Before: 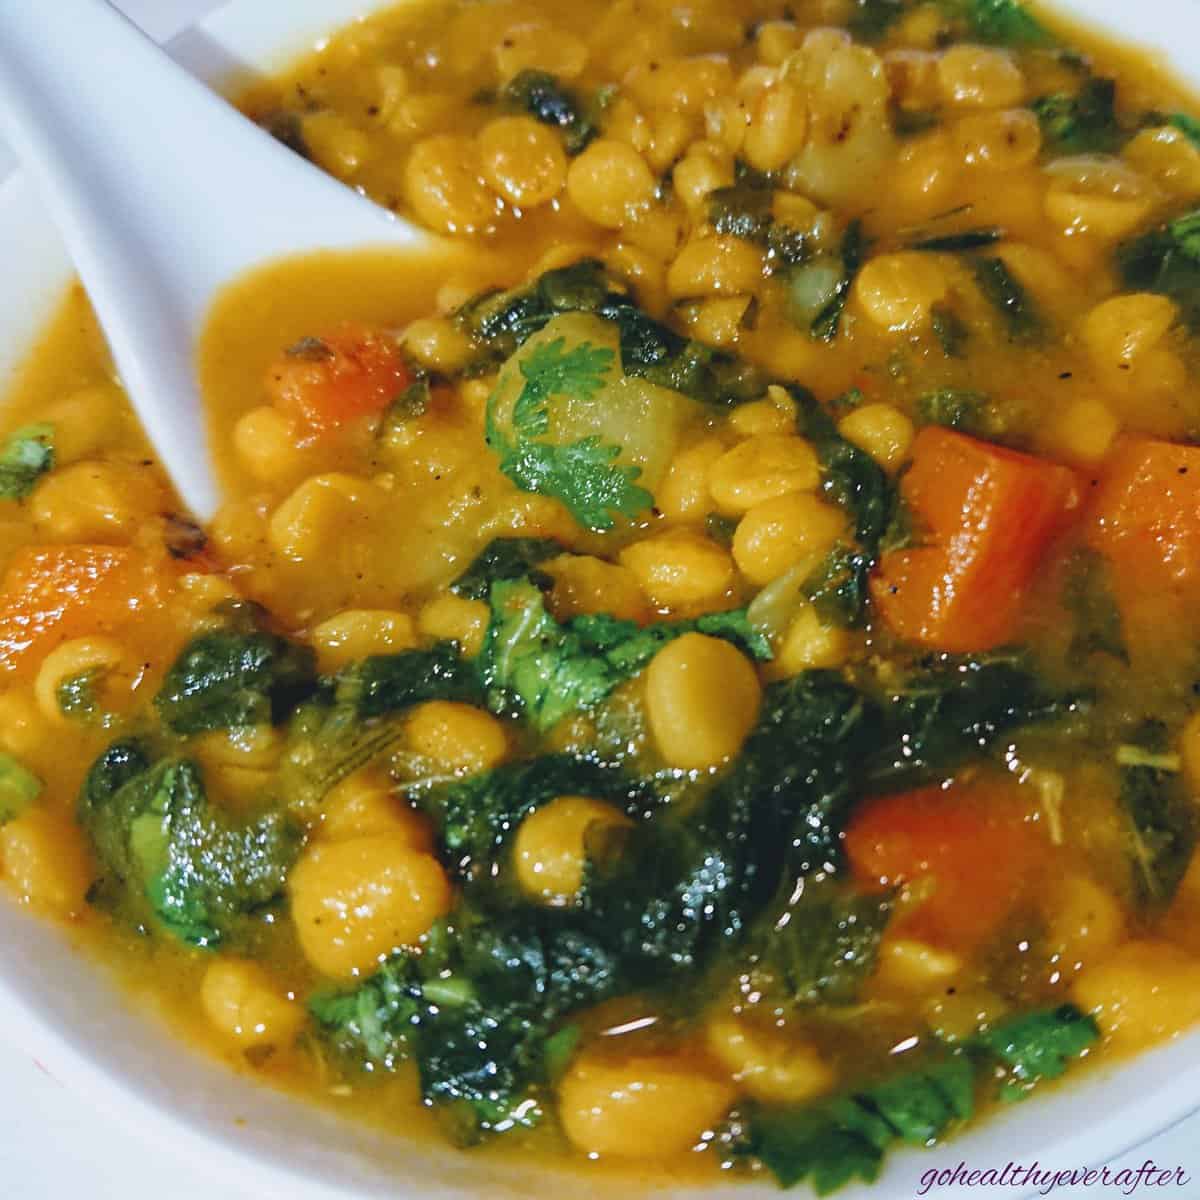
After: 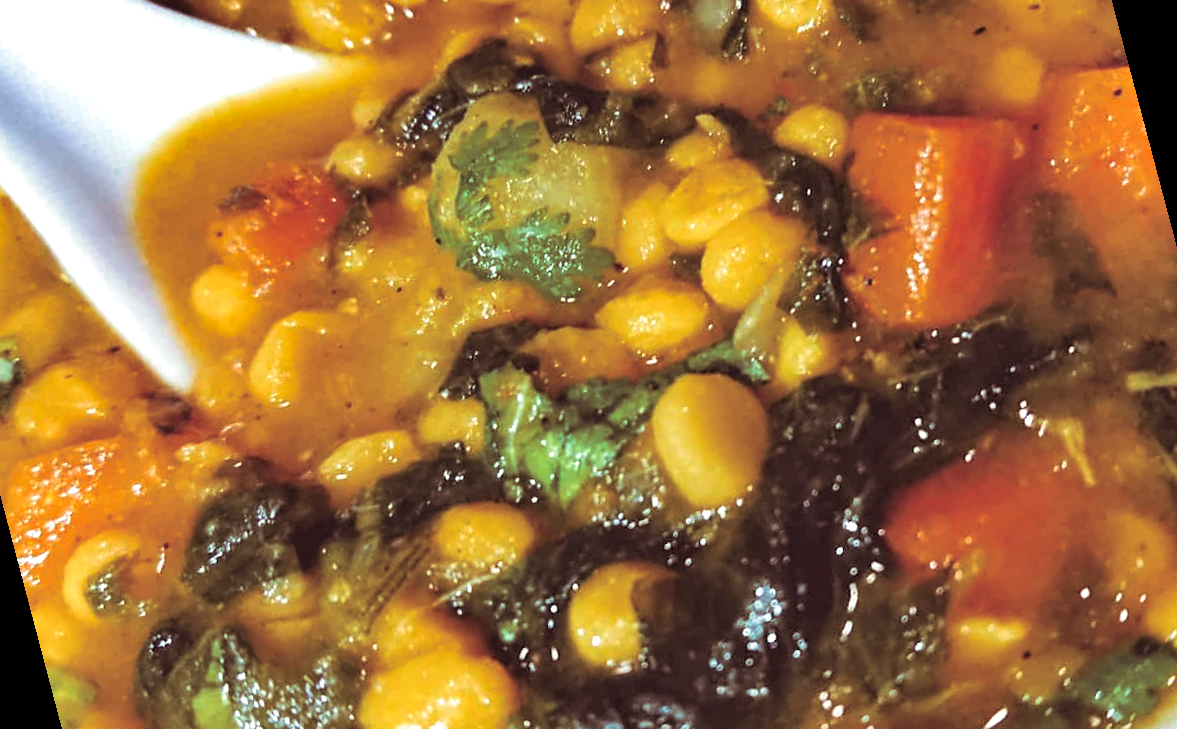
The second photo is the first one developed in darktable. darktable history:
shadows and highlights: soften with gaussian
split-toning: on, module defaults
exposure: black level correction 0.001, exposure 0.5 EV, compensate exposure bias true, compensate highlight preservation false
rotate and perspective: rotation -14.8°, crop left 0.1, crop right 0.903, crop top 0.25, crop bottom 0.748
